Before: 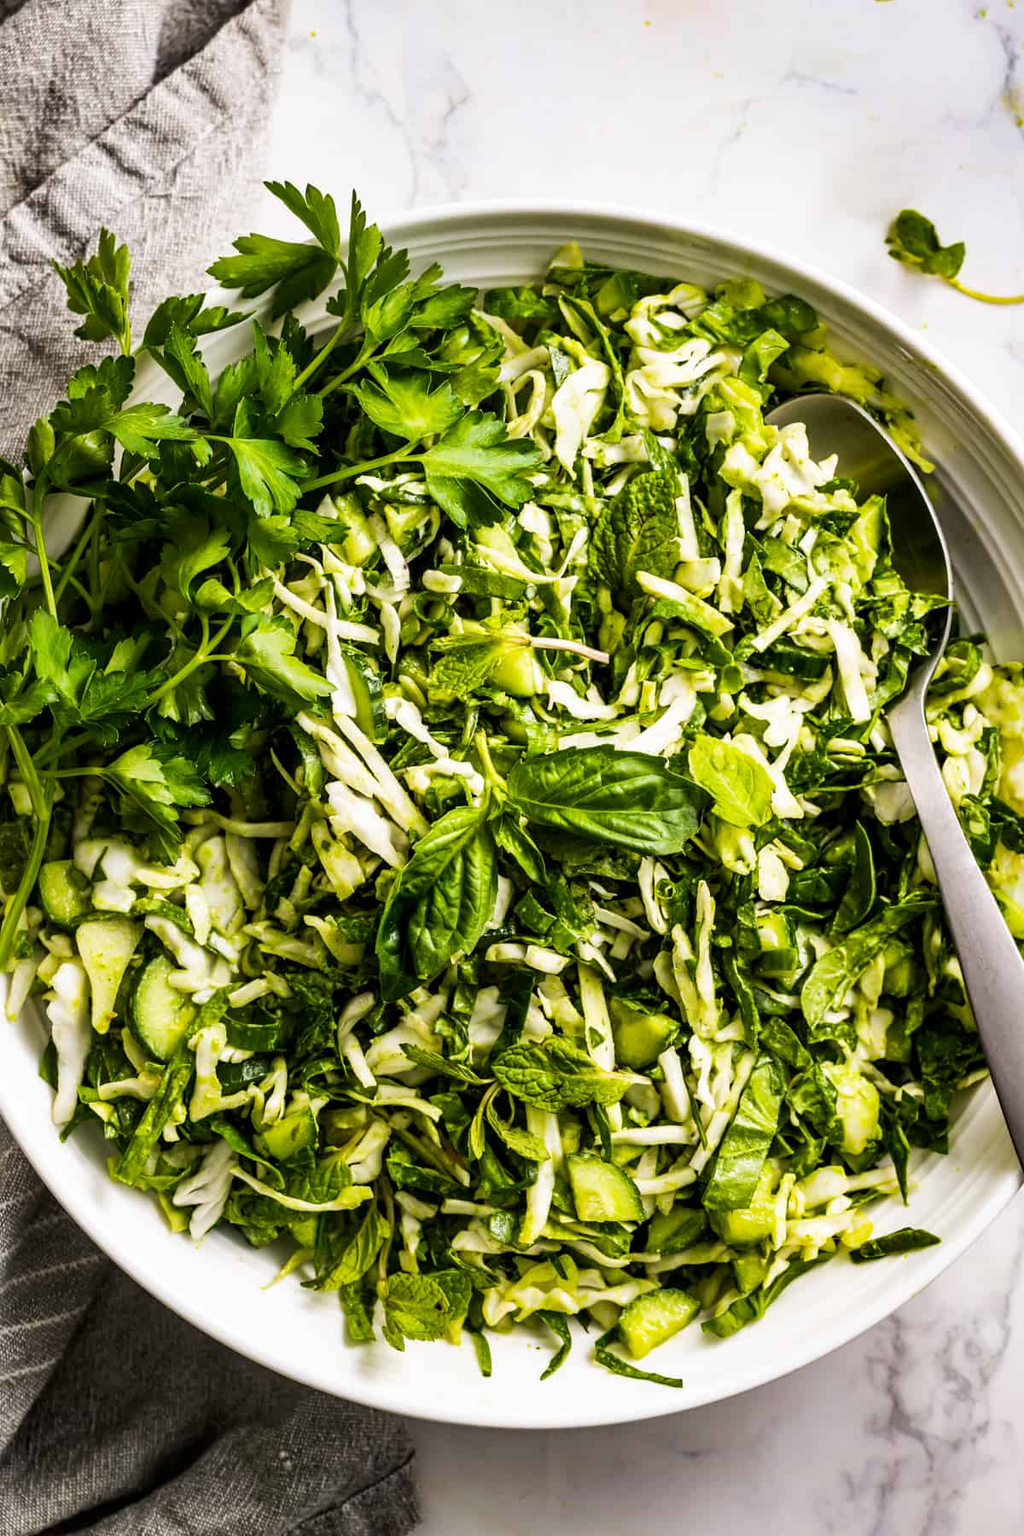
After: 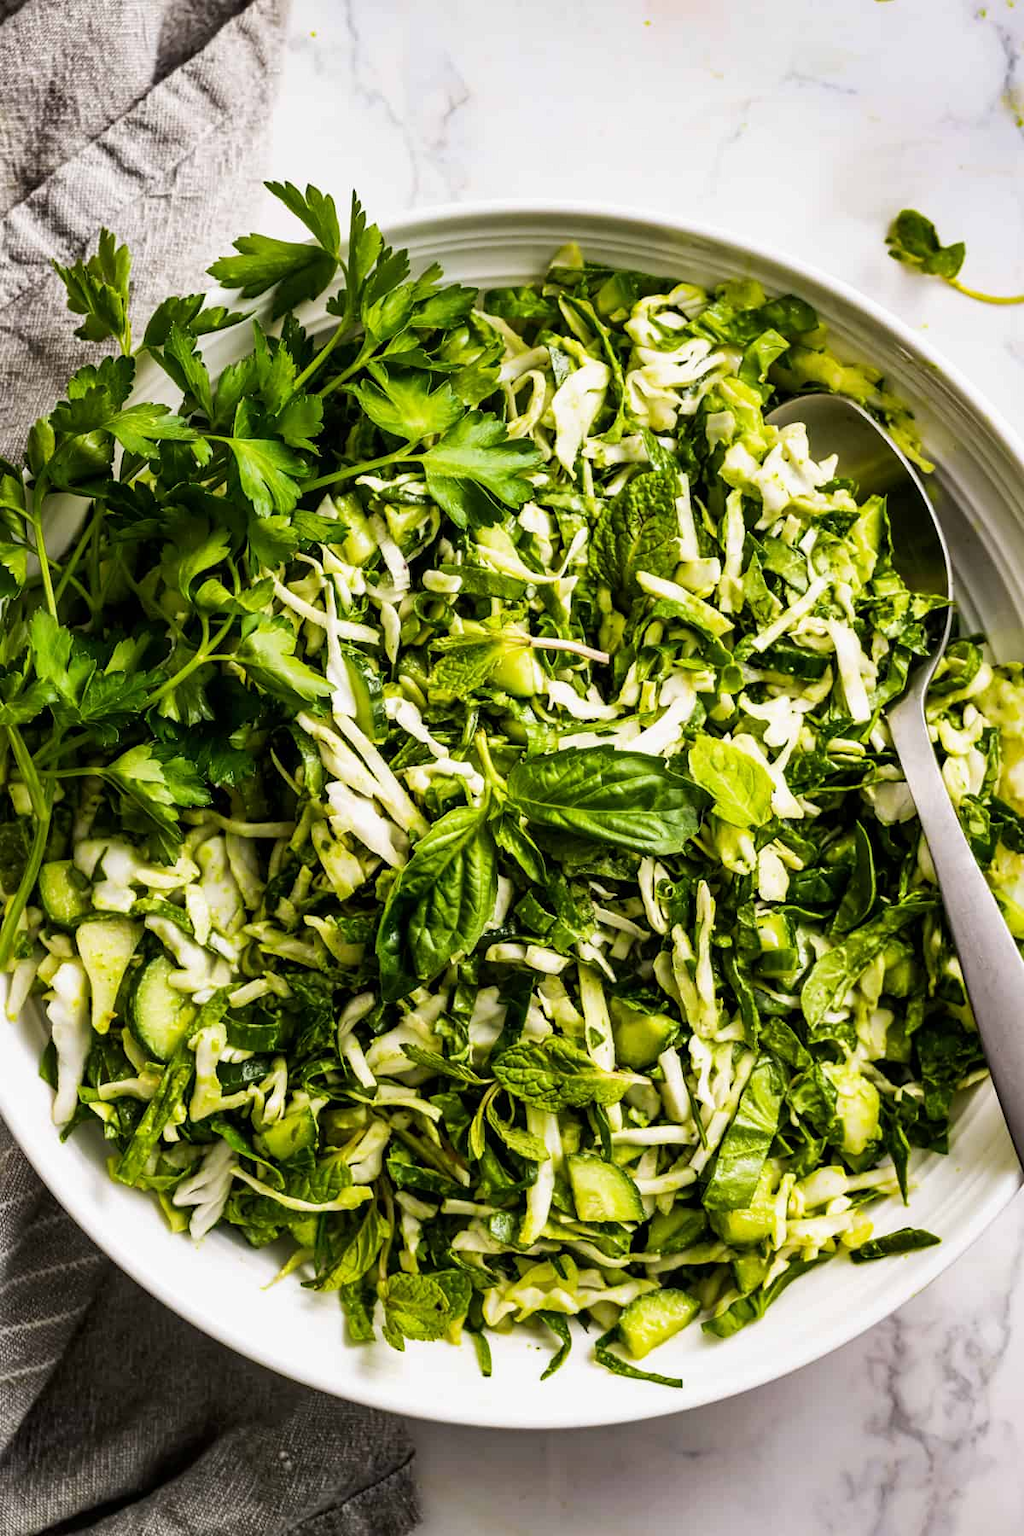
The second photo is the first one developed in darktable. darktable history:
exposure: exposure -0.048 EV, compensate exposure bias true, compensate highlight preservation false
